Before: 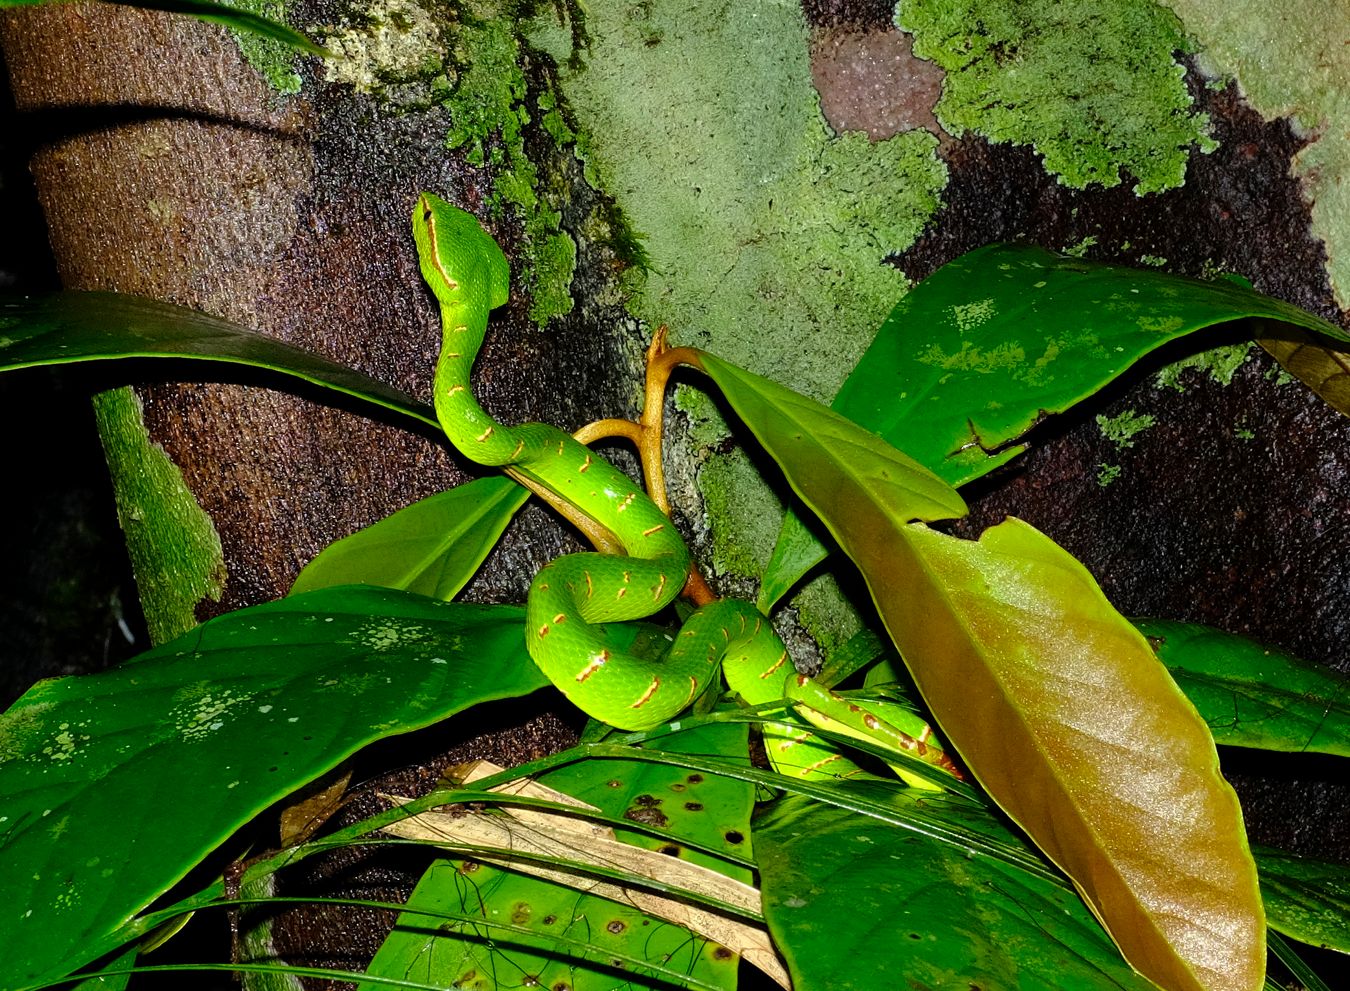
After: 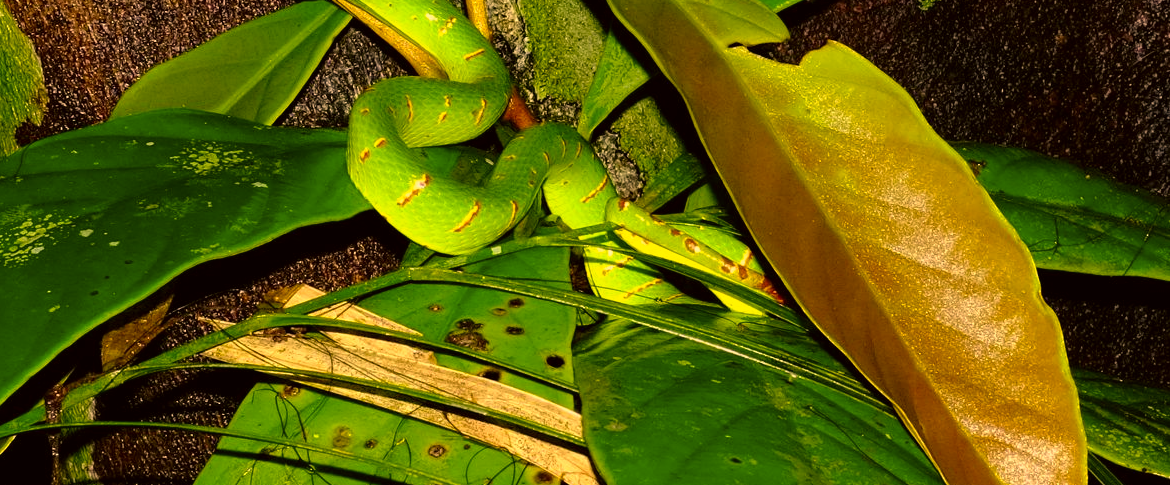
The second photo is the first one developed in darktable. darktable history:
crop and rotate: left 13.306%, top 48.129%, bottom 2.928%
color correction: highlights a* 17.94, highlights b* 35.39, shadows a* 1.48, shadows b* 6.42, saturation 1.01
